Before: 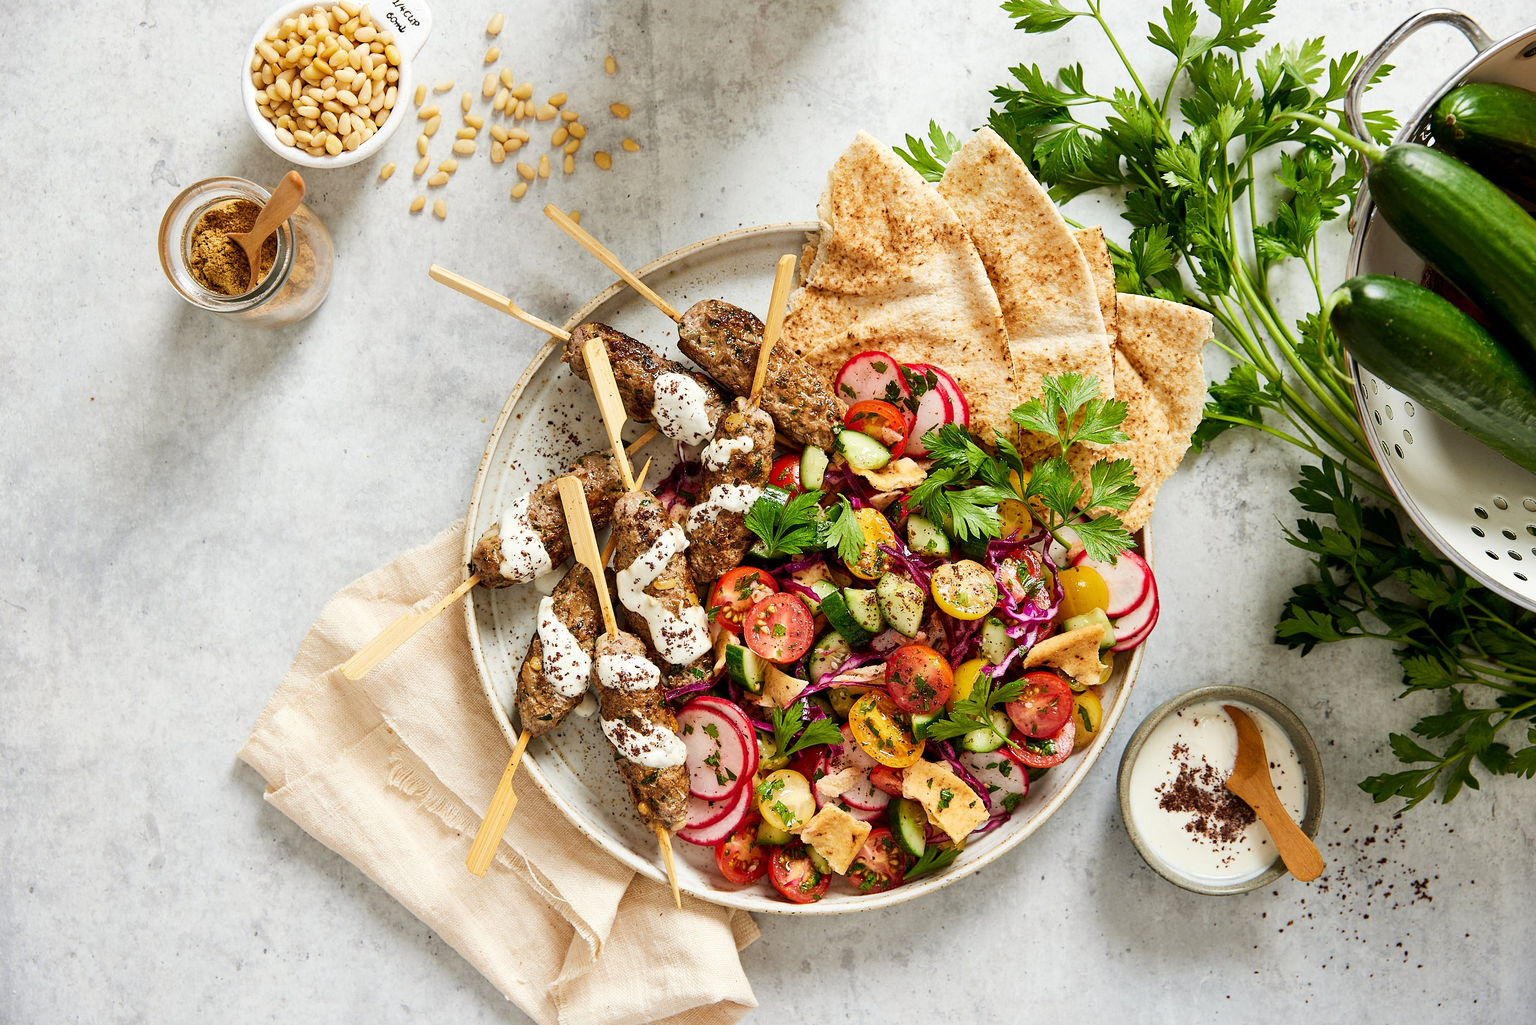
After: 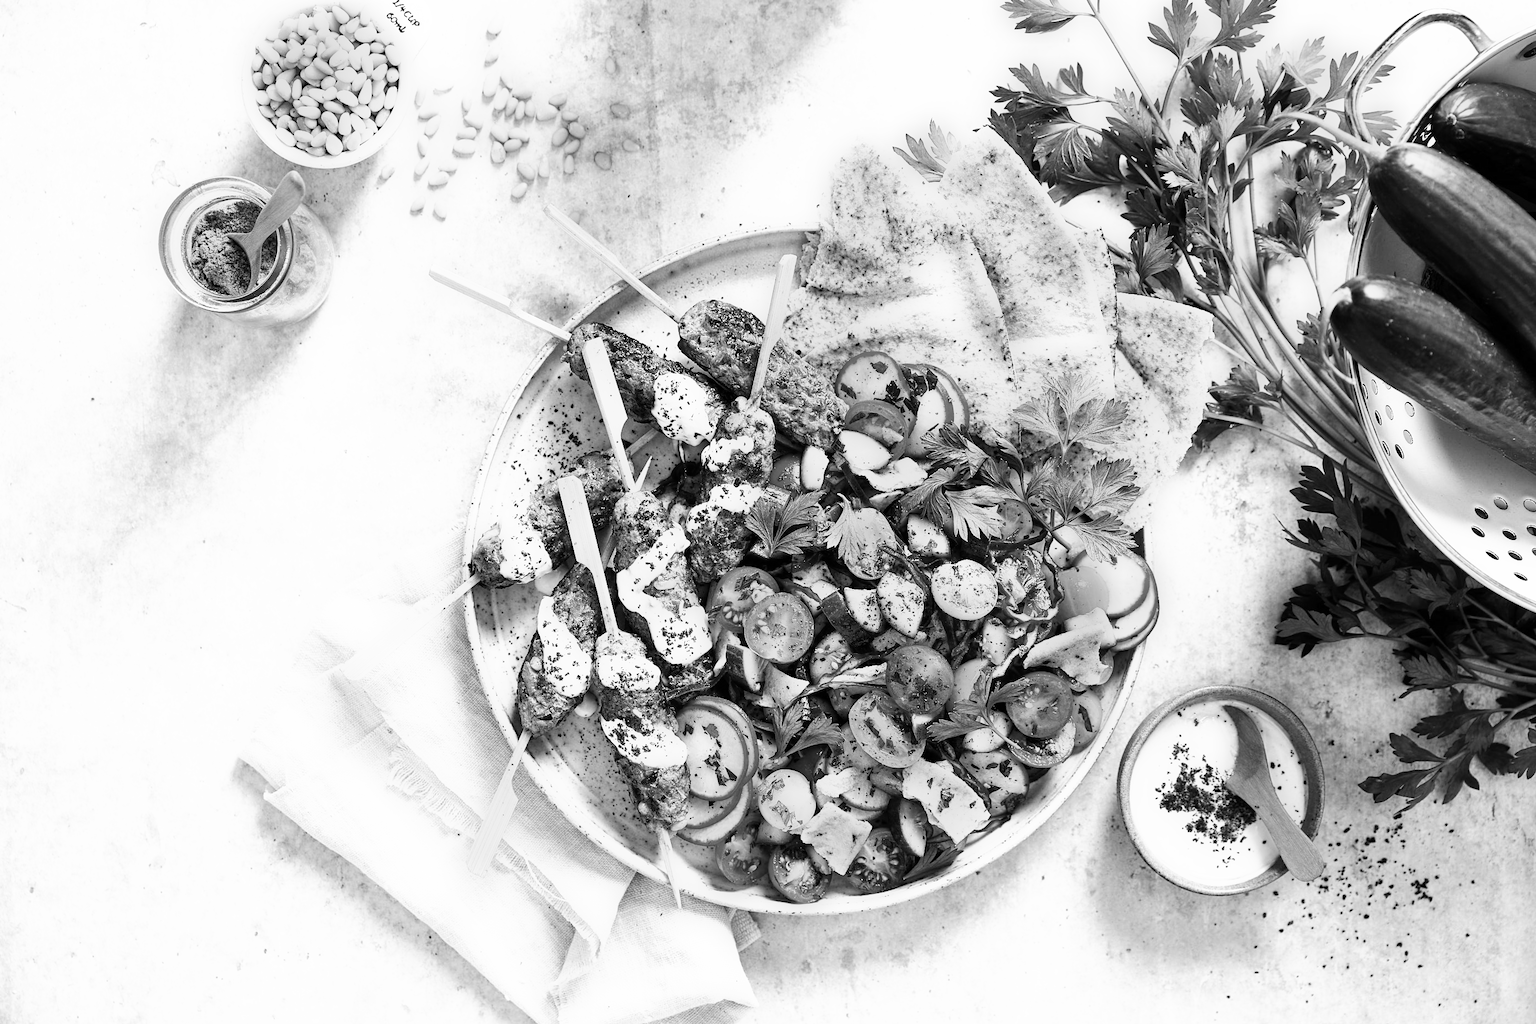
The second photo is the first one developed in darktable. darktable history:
tone curve: curves: ch0 [(0, 0) (0.003, 0.002) (0.011, 0.006) (0.025, 0.014) (0.044, 0.025) (0.069, 0.039) (0.1, 0.056) (0.136, 0.086) (0.177, 0.129) (0.224, 0.183) (0.277, 0.247) (0.335, 0.318) (0.399, 0.395) (0.468, 0.48) (0.543, 0.571) (0.623, 0.668) (0.709, 0.773) (0.801, 0.873) (0.898, 0.978) (1, 1)], preserve colors none
contrast brightness saturation: contrast 0.2, brightness 0.16, saturation 0.22
monochrome: size 1
